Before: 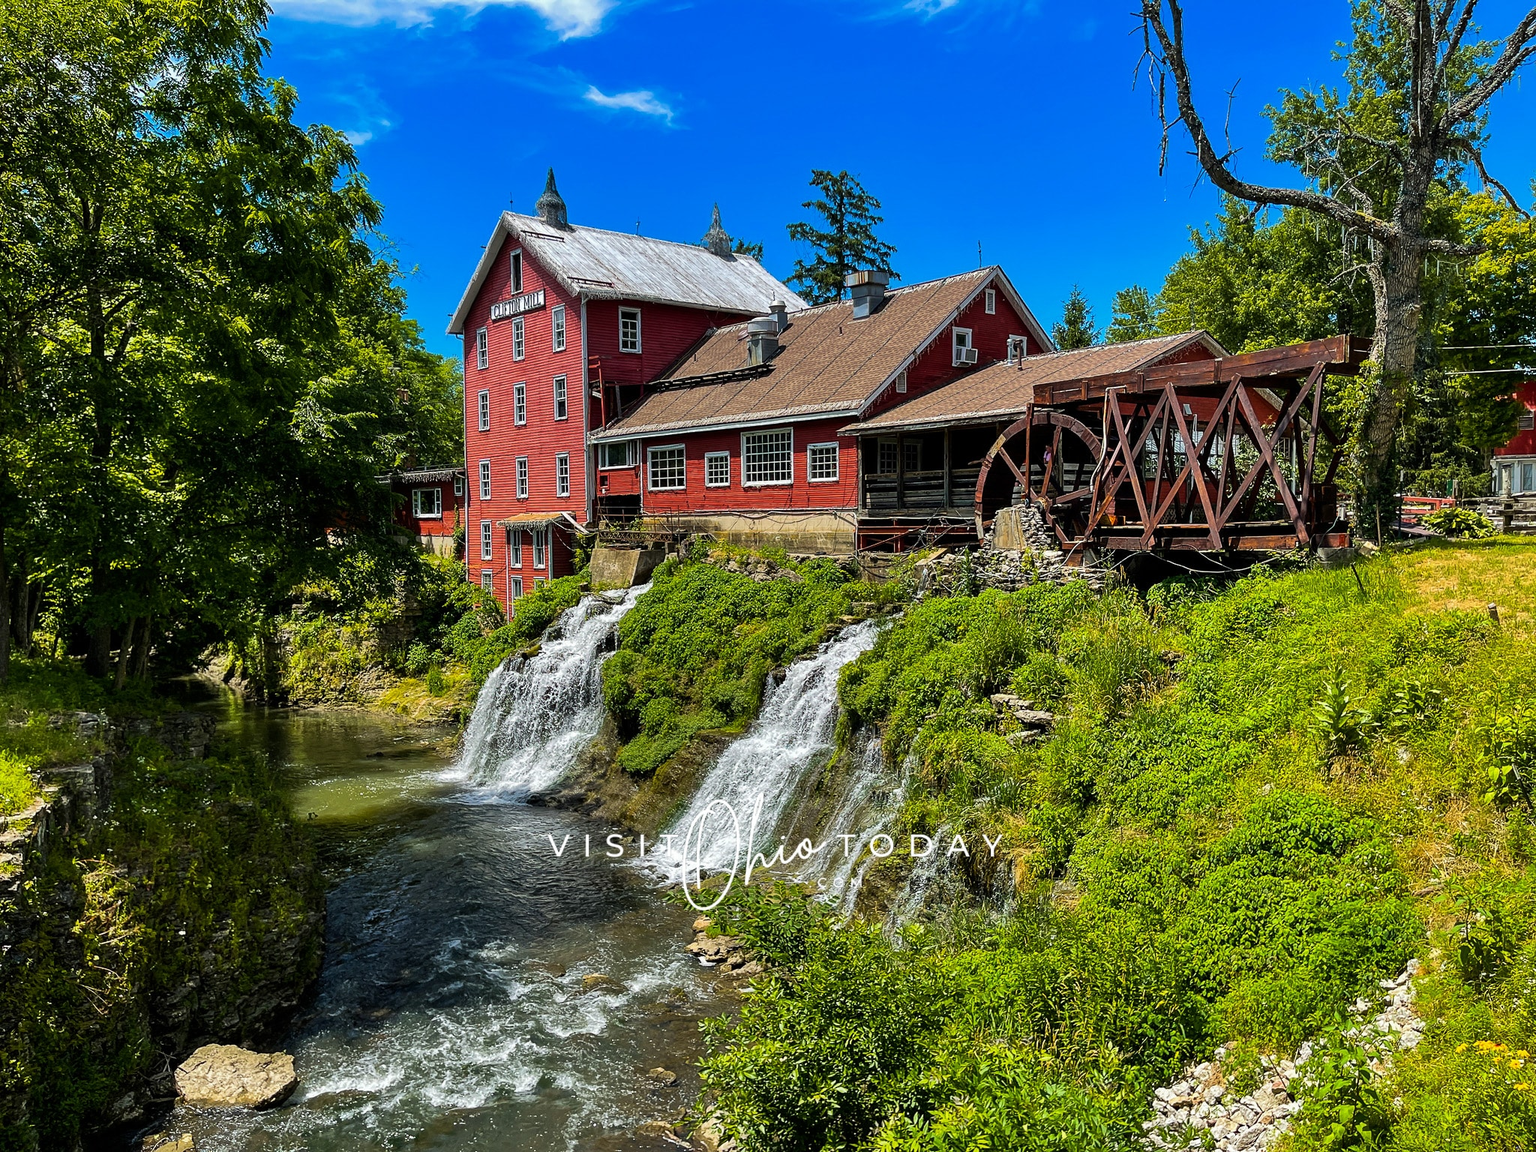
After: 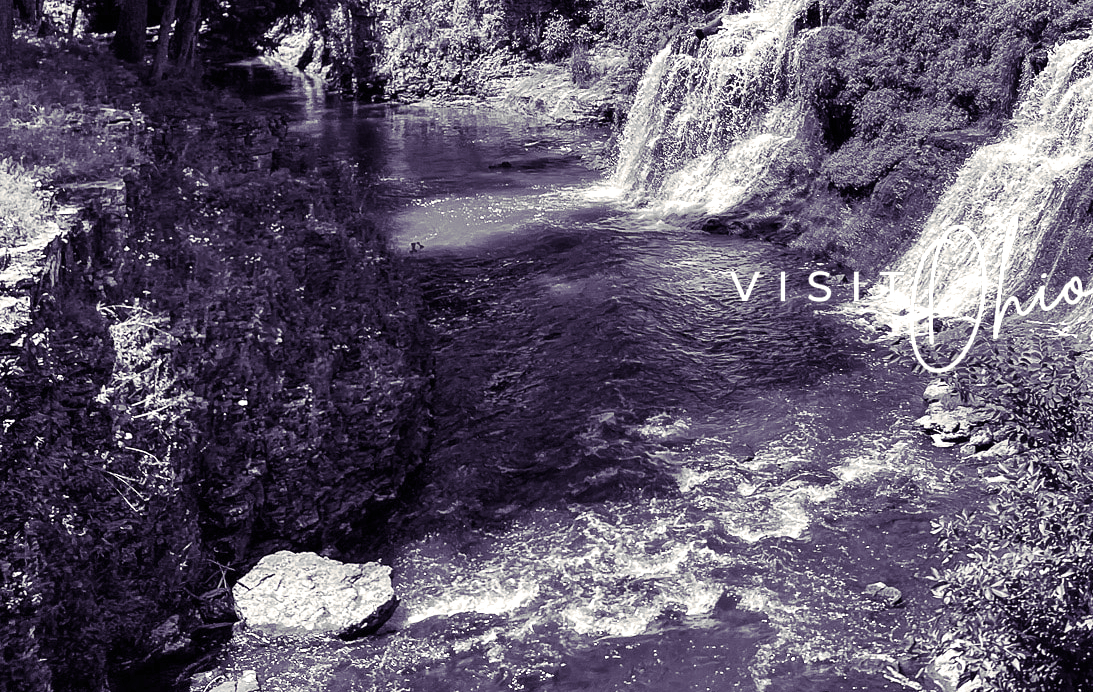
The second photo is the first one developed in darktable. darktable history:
shadows and highlights: radius 264.75, soften with gaussian
crop and rotate: top 54.778%, right 46.61%, bottom 0.159%
split-toning: shadows › hue 255.6°, shadows › saturation 0.66, highlights › hue 43.2°, highlights › saturation 0.68, balance -50.1
color zones: curves: ch0 [(0.25, 0.5) (0.636, 0.25) (0.75, 0.5)]
monochrome: on, module defaults
exposure: black level correction 0, exposure 0.5 EV, compensate highlight preservation false
